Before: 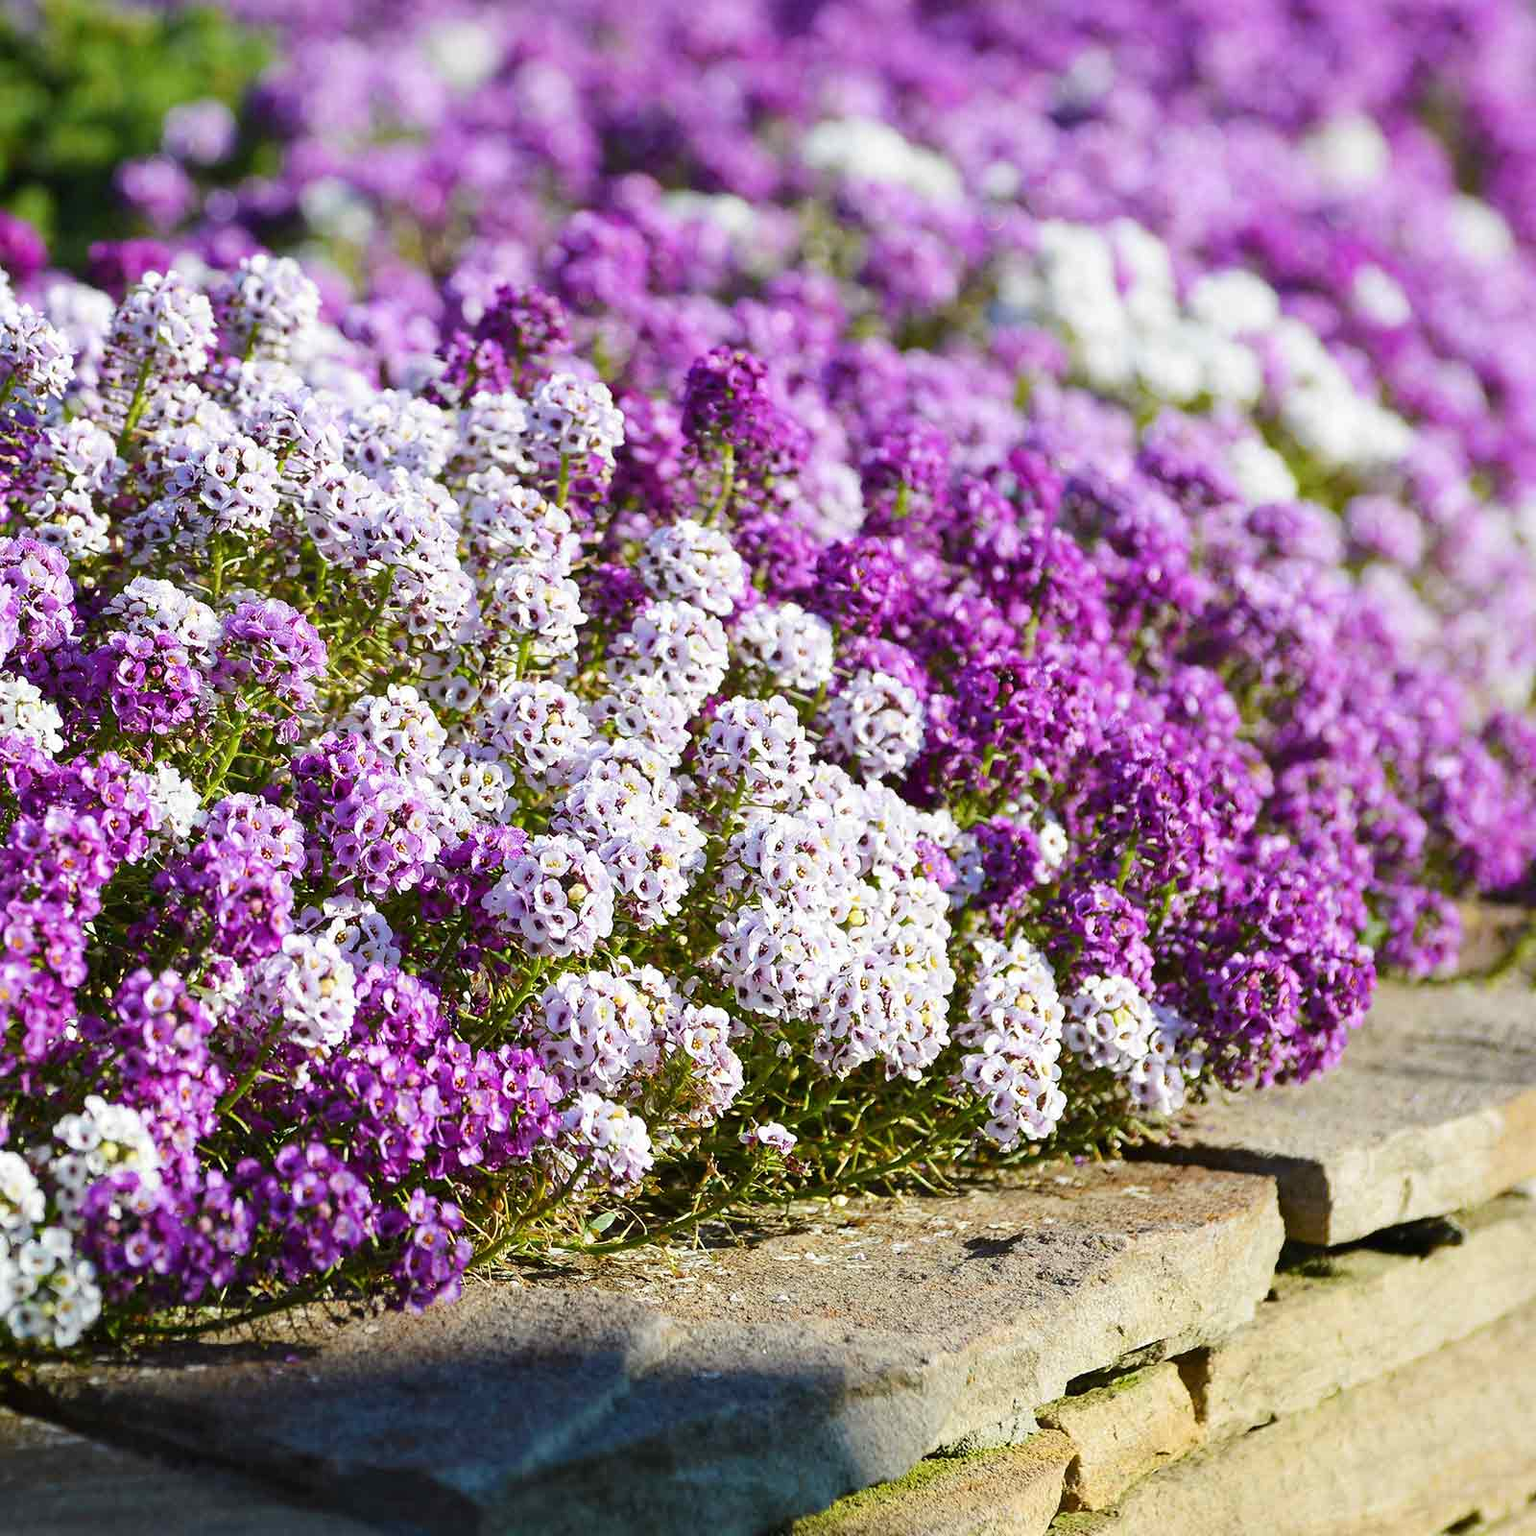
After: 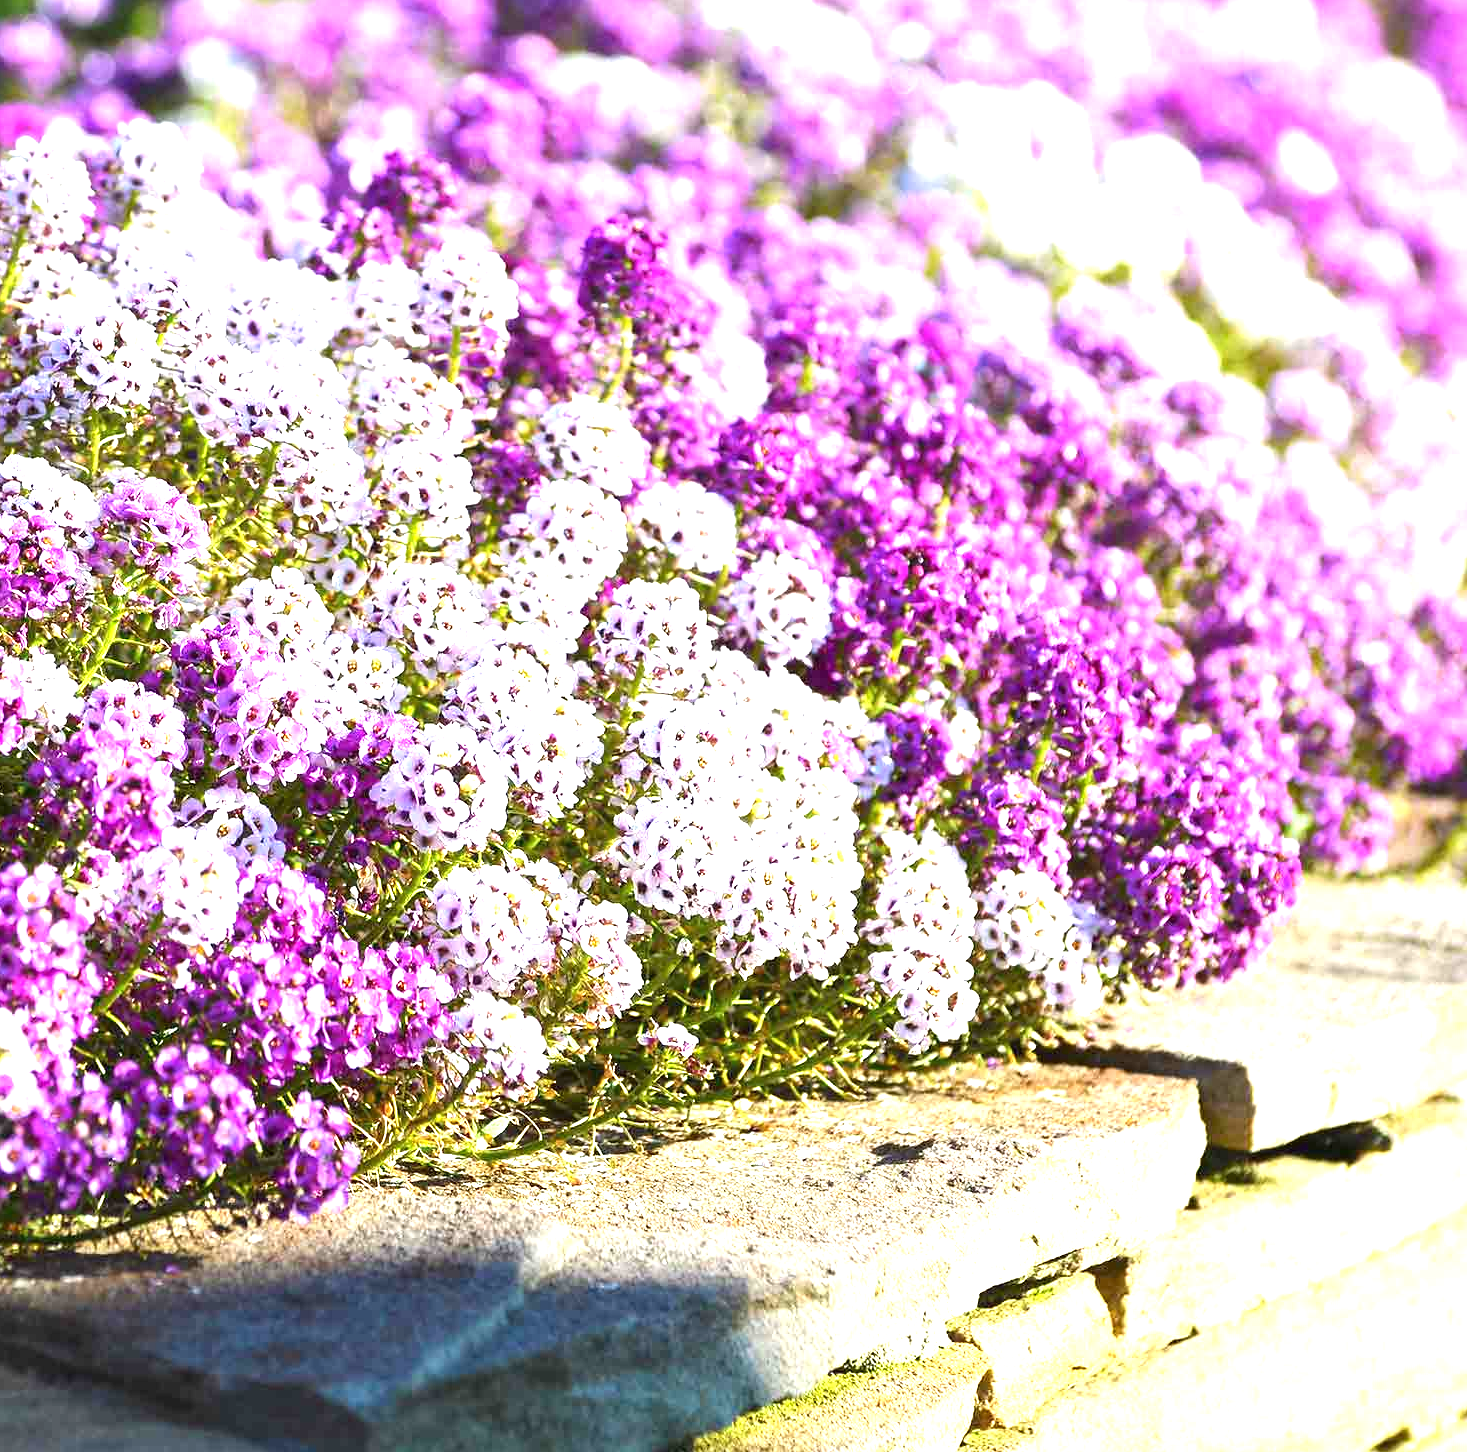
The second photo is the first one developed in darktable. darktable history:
crop and rotate: left 8.262%, top 9.226%
exposure: black level correction 0, exposure 1.45 EV, compensate exposure bias true, compensate highlight preservation false
